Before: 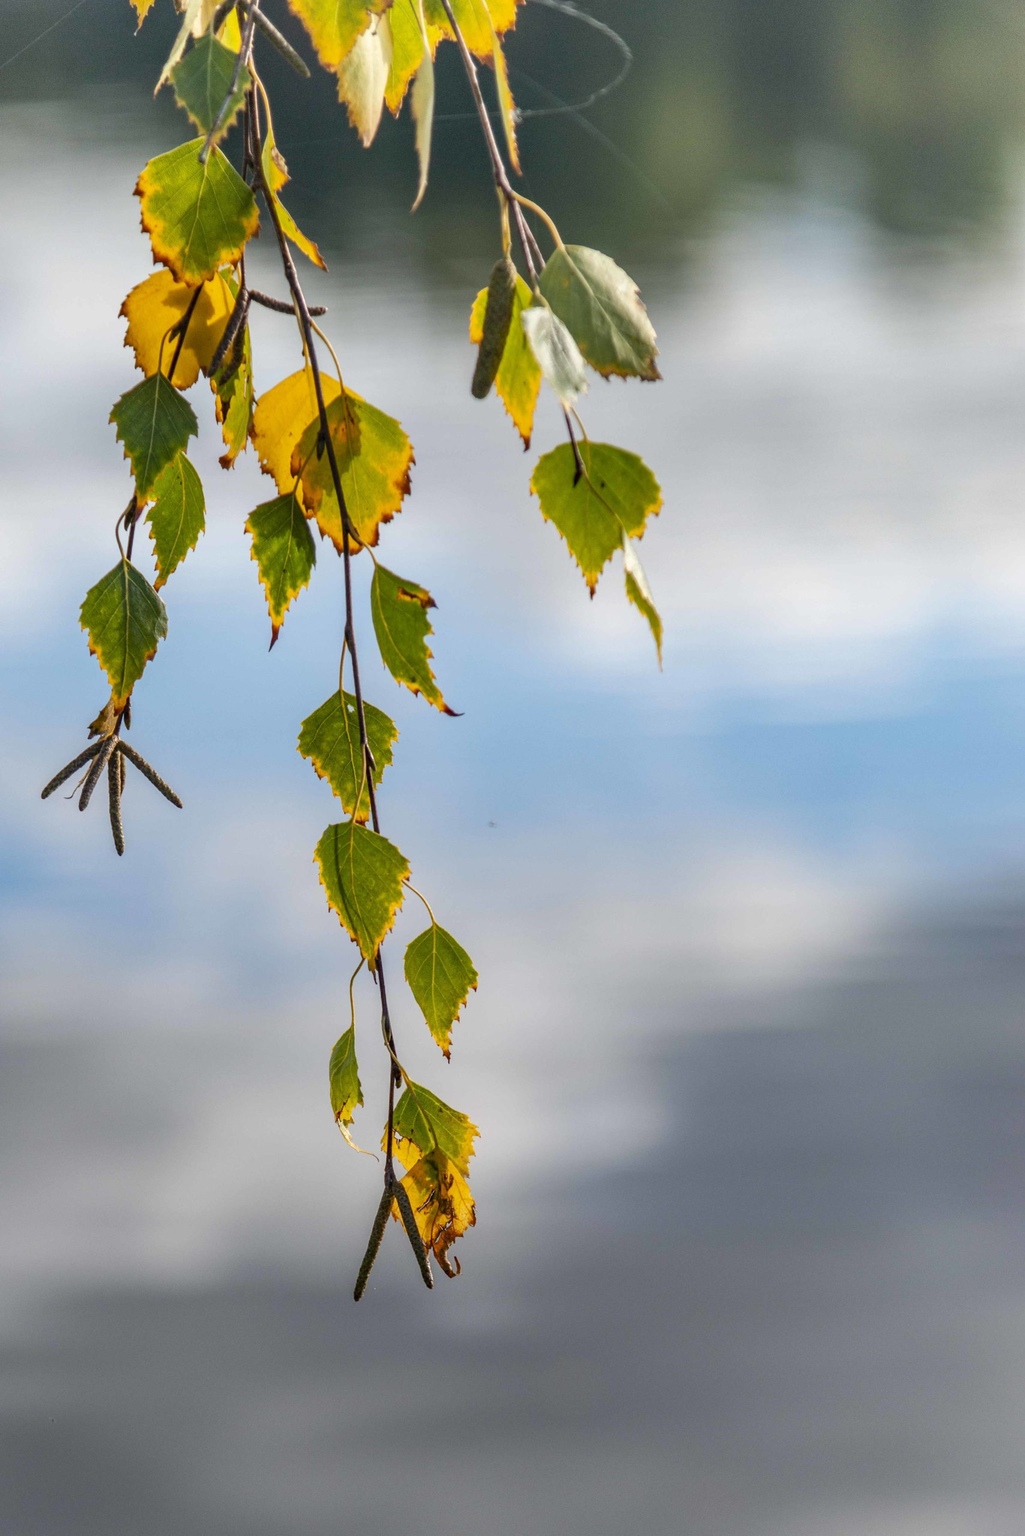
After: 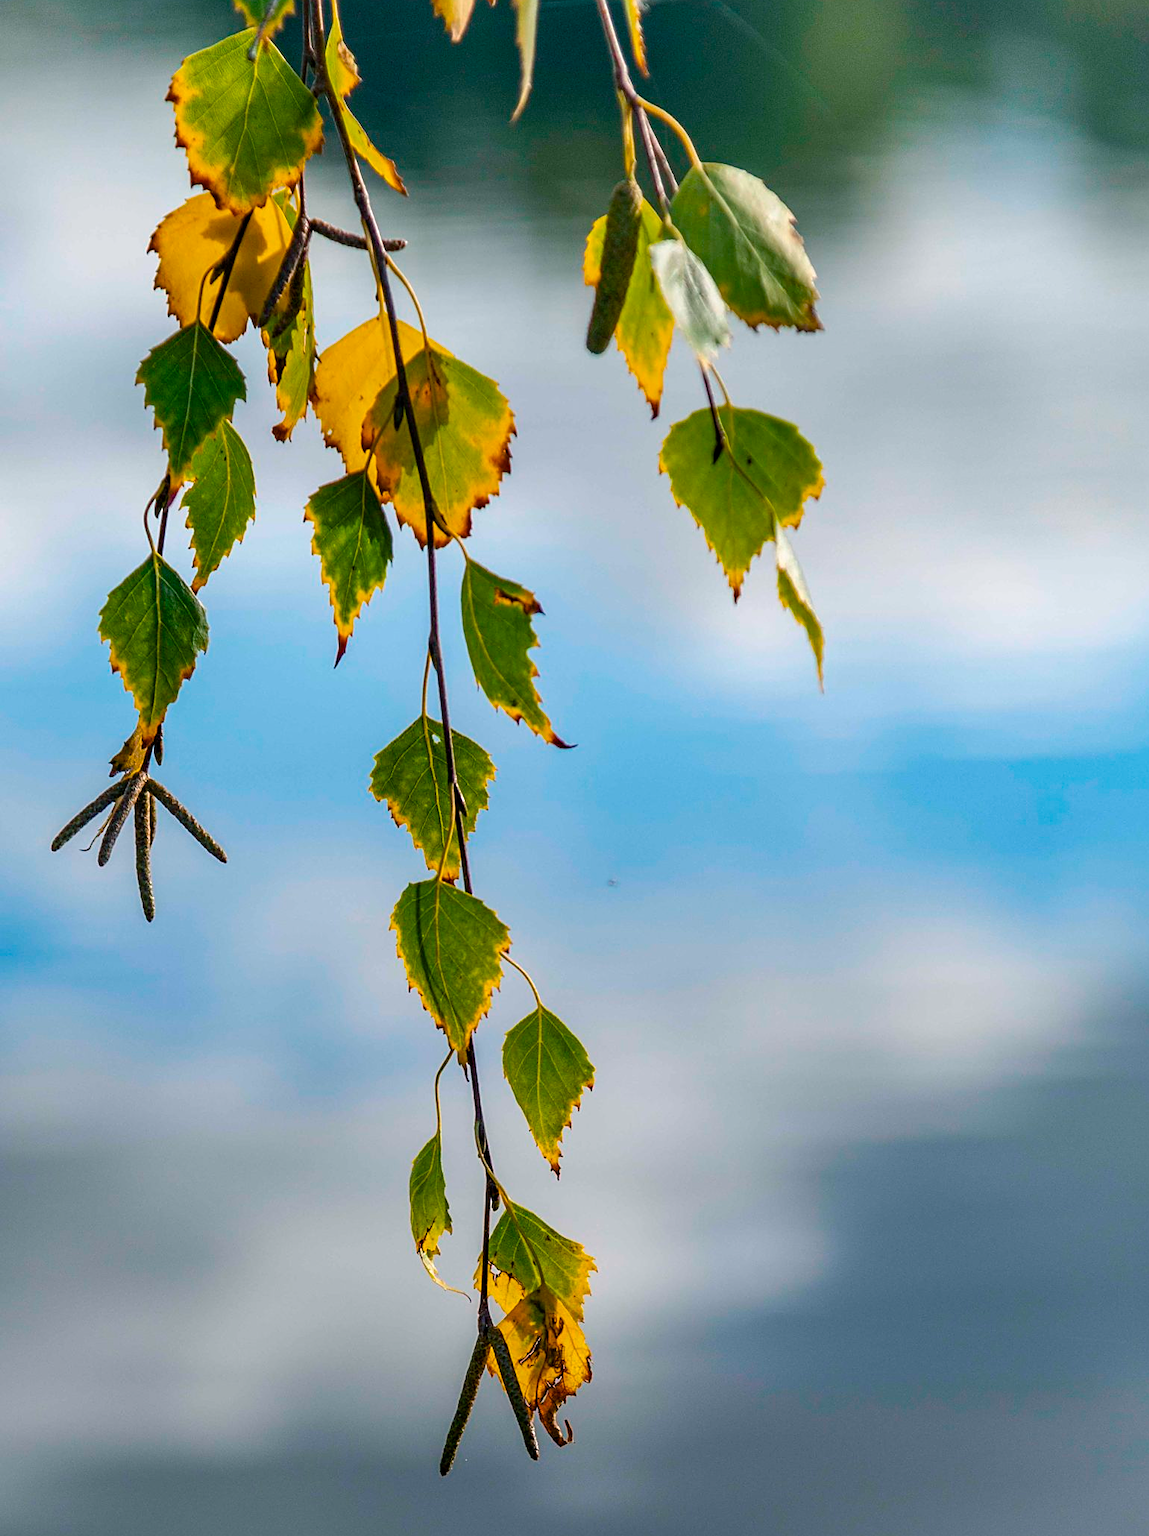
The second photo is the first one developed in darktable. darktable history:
color balance rgb: power › luminance -7.963%, power › chroma 1.08%, power › hue 216.06°, perceptual saturation grading › global saturation 36.178%, perceptual saturation grading › shadows 36.133%
color correction: highlights a* -0.075, highlights b* 0.081
crop: top 7.423%, right 9.8%, bottom 12.095%
sharpen: on, module defaults
